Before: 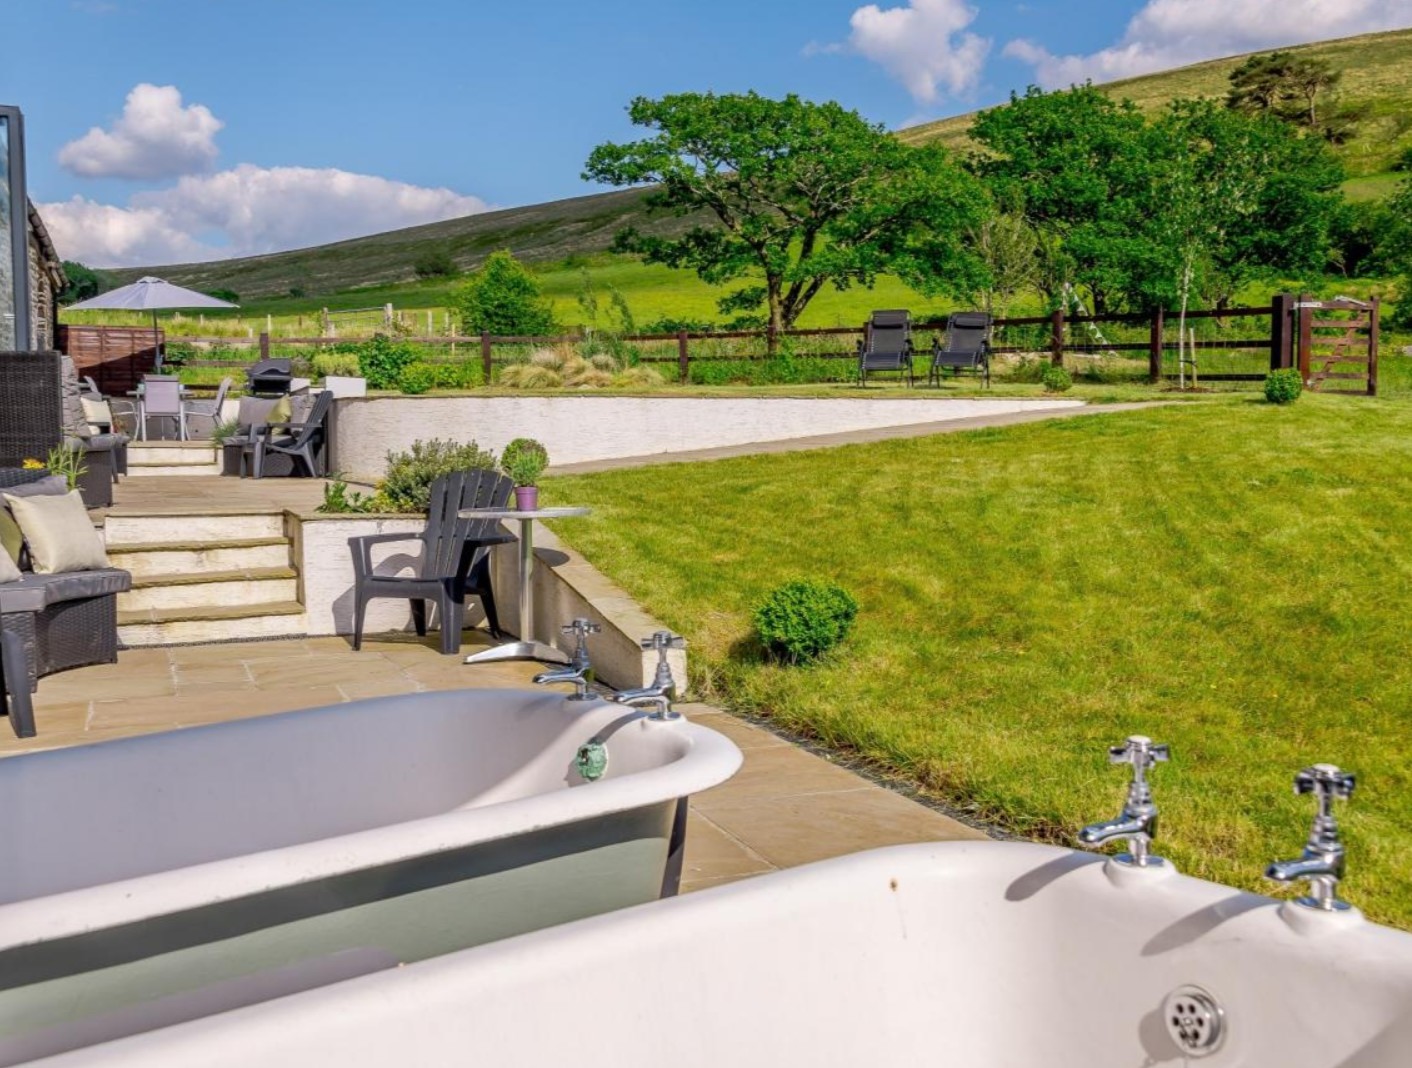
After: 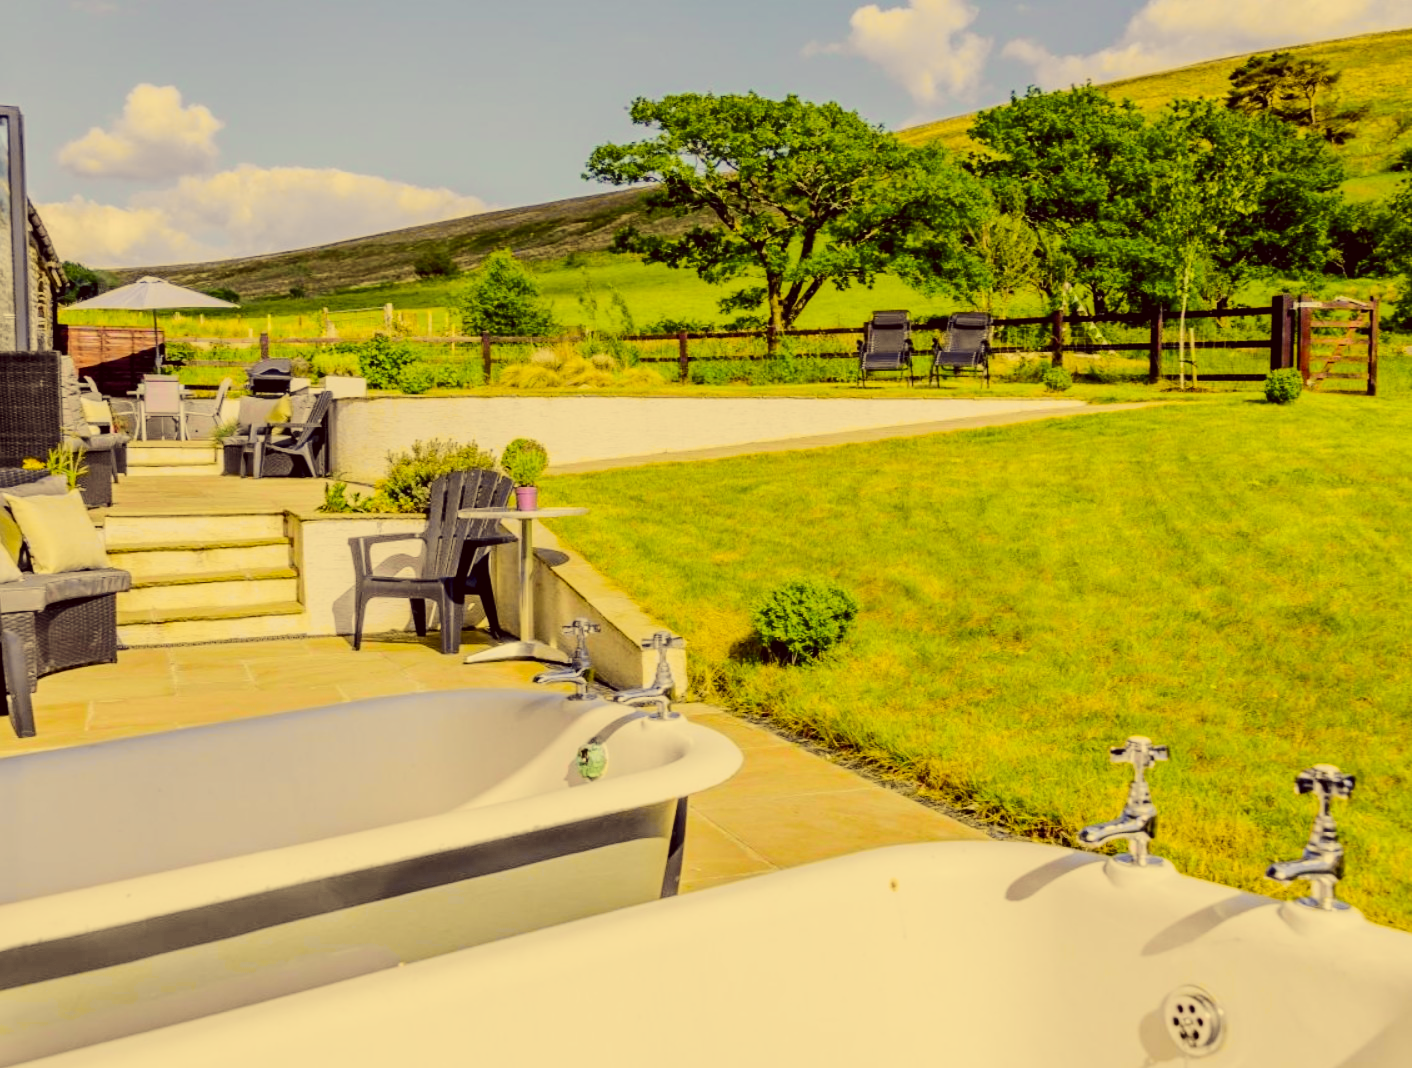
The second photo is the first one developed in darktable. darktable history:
color correction: highlights a* -0.482, highlights b* 40, shadows a* 9.8, shadows b* -0.161
tone curve: curves: ch0 [(0.017, 0) (0.107, 0.071) (0.295, 0.264) (0.447, 0.507) (0.54, 0.618) (0.733, 0.791) (0.879, 0.898) (1, 0.97)]; ch1 [(0, 0) (0.393, 0.415) (0.447, 0.448) (0.485, 0.497) (0.523, 0.515) (0.544, 0.55) (0.59, 0.609) (0.686, 0.686) (1, 1)]; ch2 [(0, 0) (0.369, 0.388) (0.449, 0.431) (0.499, 0.5) (0.521, 0.505) (0.53, 0.538) (0.579, 0.601) (0.669, 0.733) (1, 1)], color space Lab, independent channels, preserve colors none
filmic rgb: black relative exposure -7.65 EV, white relative exposure 4.56 EV, hardness 3.61, color science v6 (2022)
exposure: exposure 0.426 EV, compensate highlight preservation false
